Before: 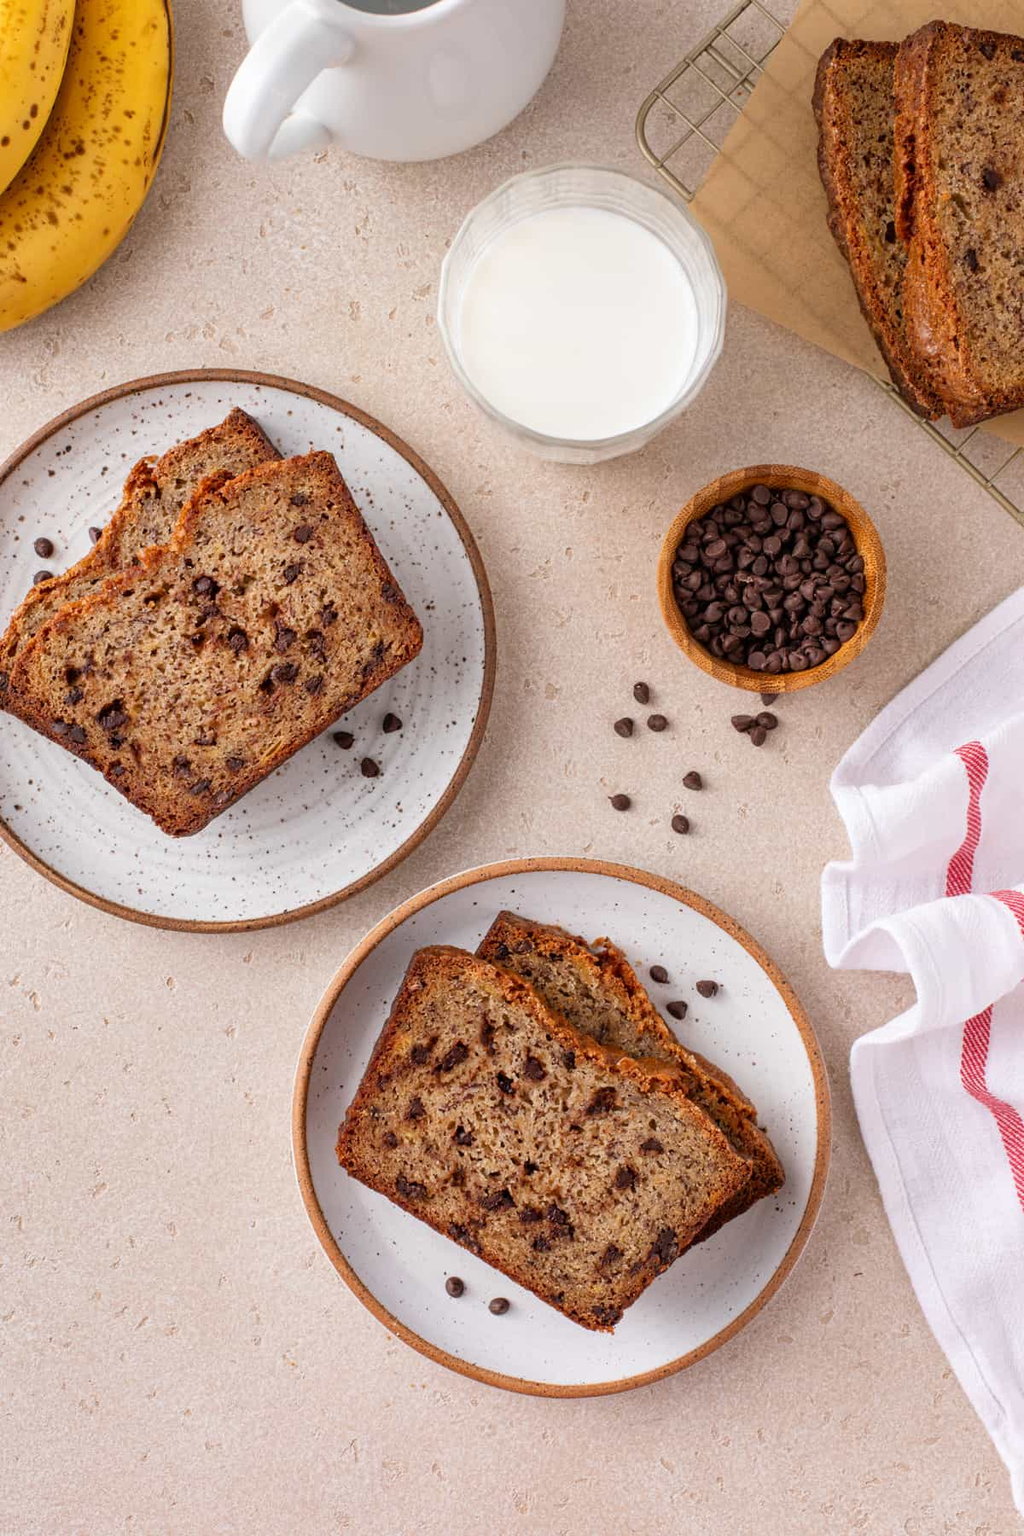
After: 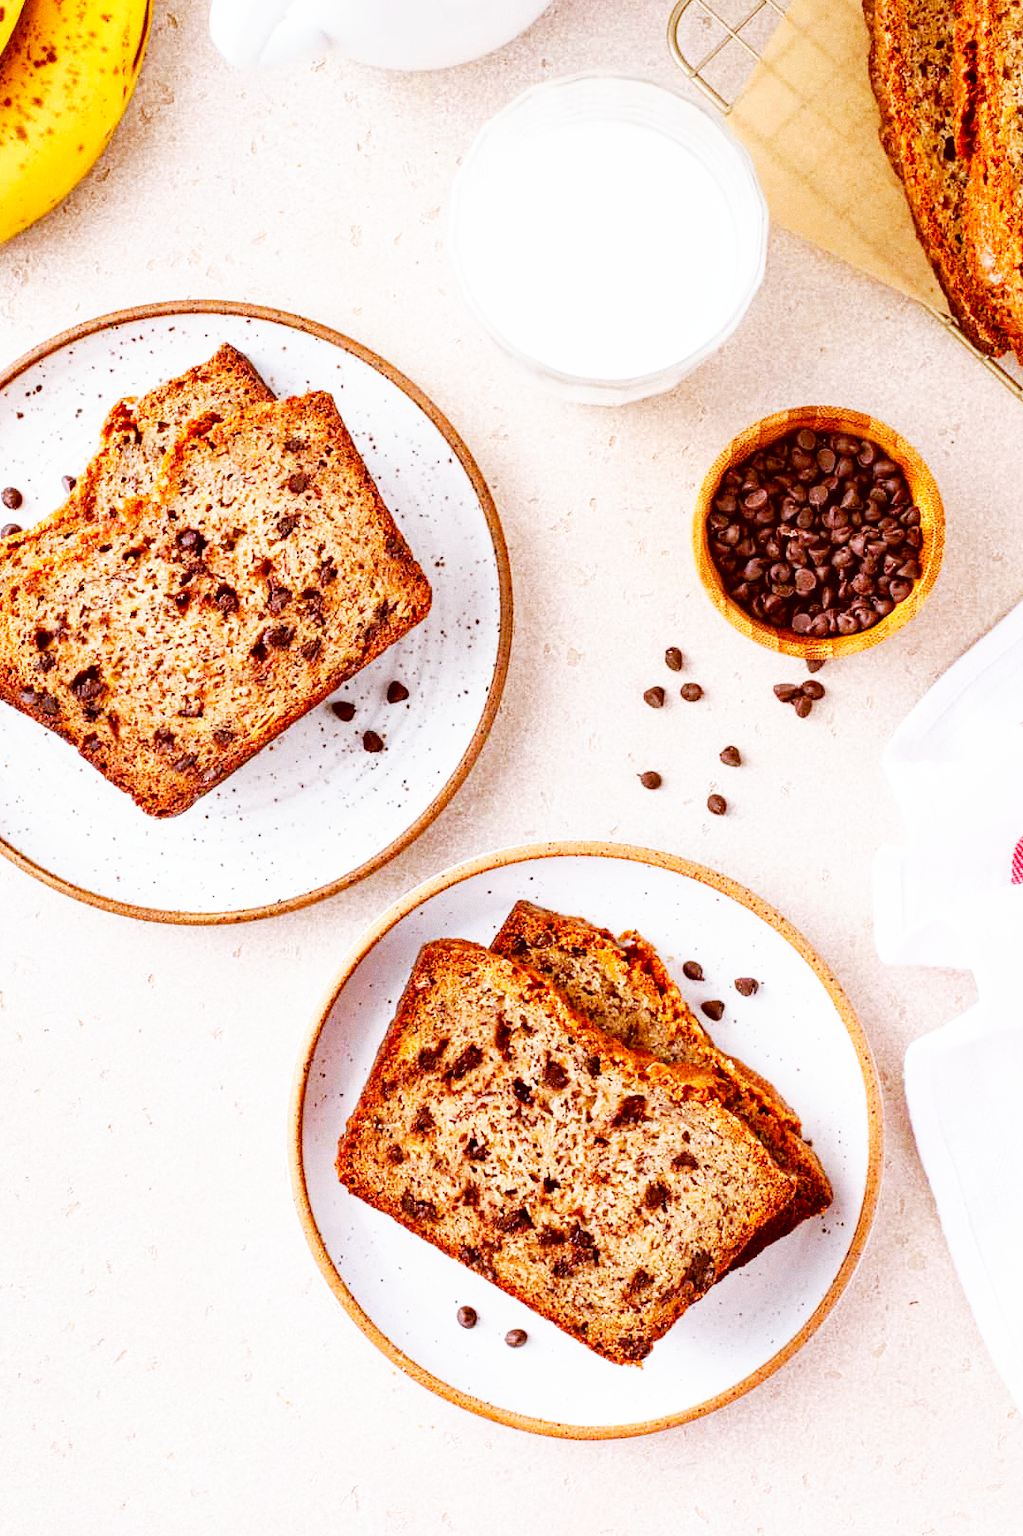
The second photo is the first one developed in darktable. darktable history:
crop: left 3.305%, top 6.436%, right 6.389%, bottom 3.258%
grain: coarseness 0.09 ISO
color balance: lift [1, 1.015, 1.004, 0.985], gamma [1, 0.958, 0.971, 1.042], gain [1, 0.956, 0.977, 1.044]
base curve: curves: ch0 [(0, 0) (0.007, 0.004) (0.027, 0.03) (0.046, 0.07) (0.207, 0.54) (0.442, 0.872) (0.673, 0.972) (1, 1)], preserve colors none
